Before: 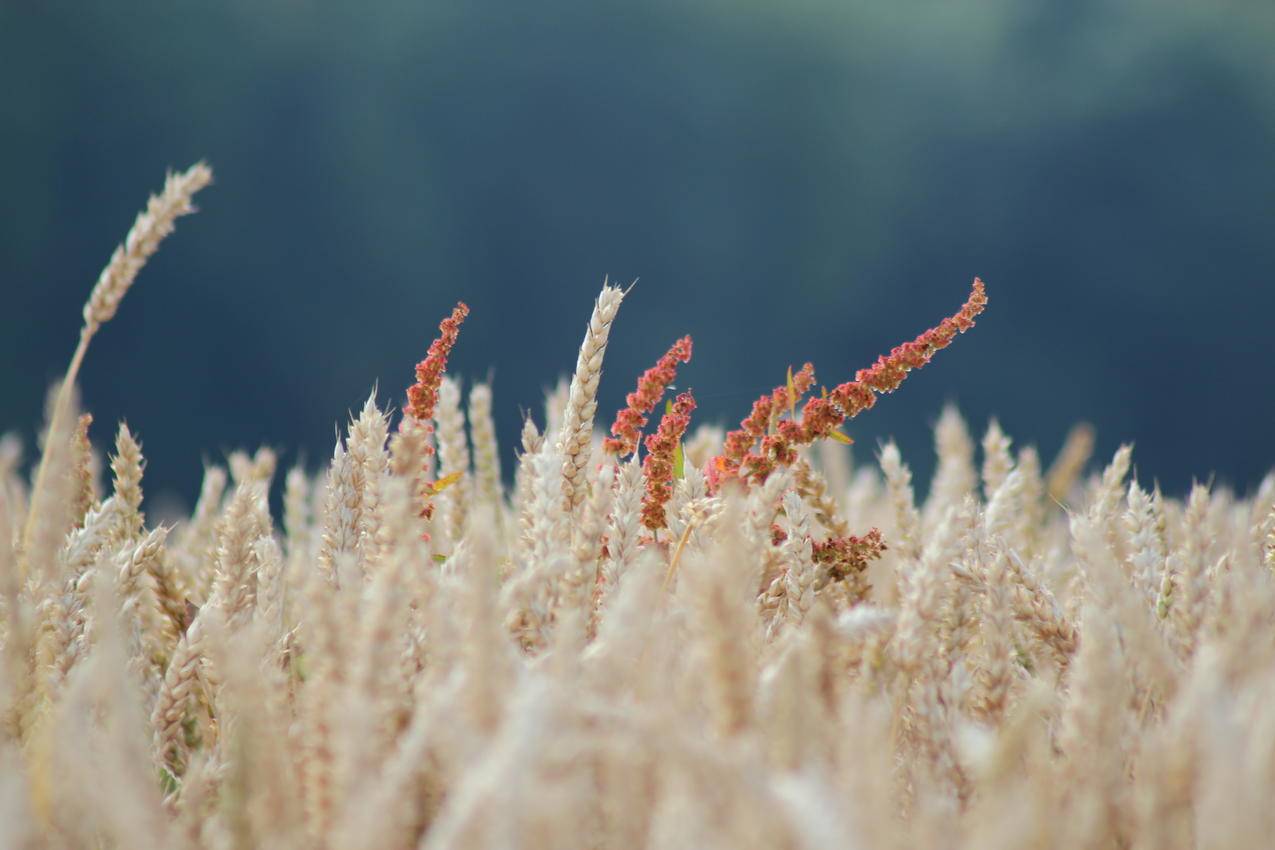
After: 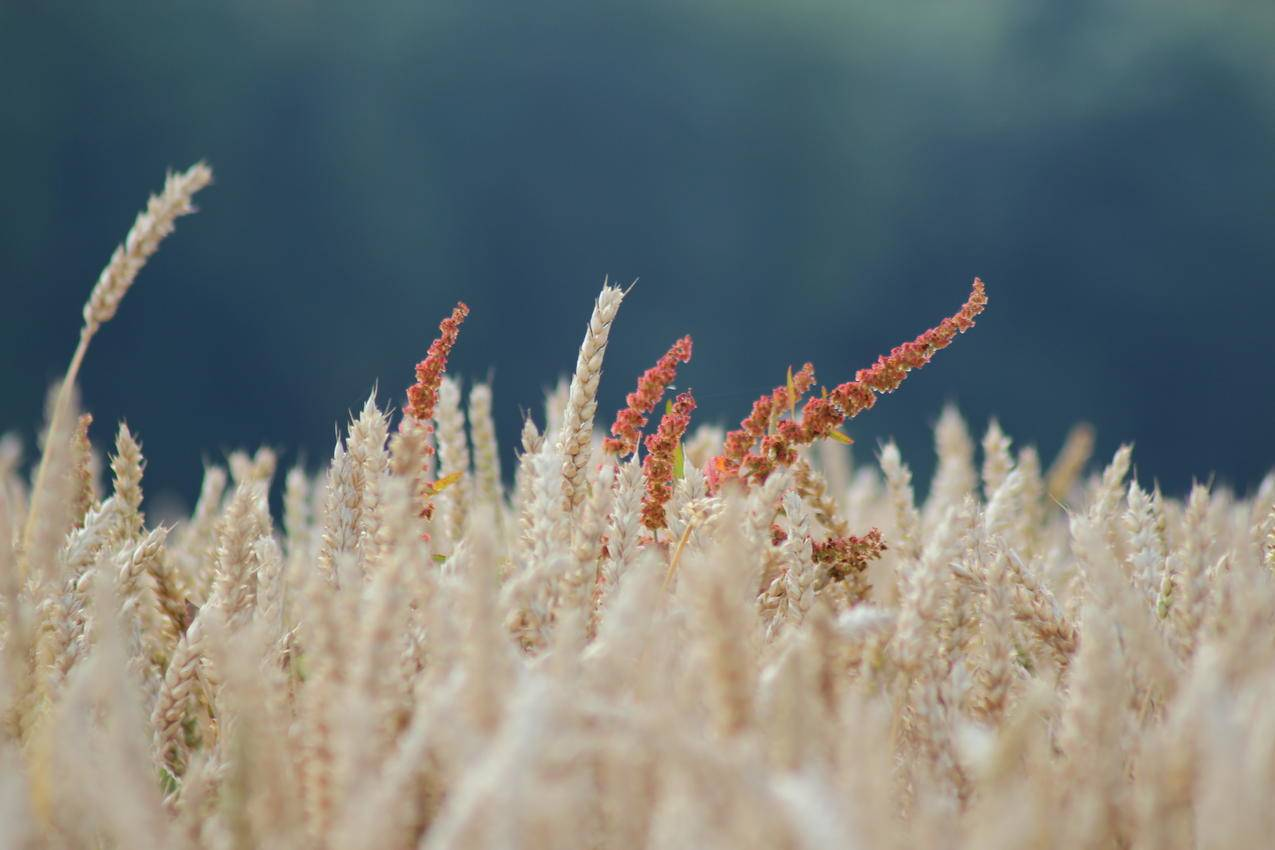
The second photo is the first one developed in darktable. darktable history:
exposure: exposure -0.052 EV, compensate highlight preservation false
